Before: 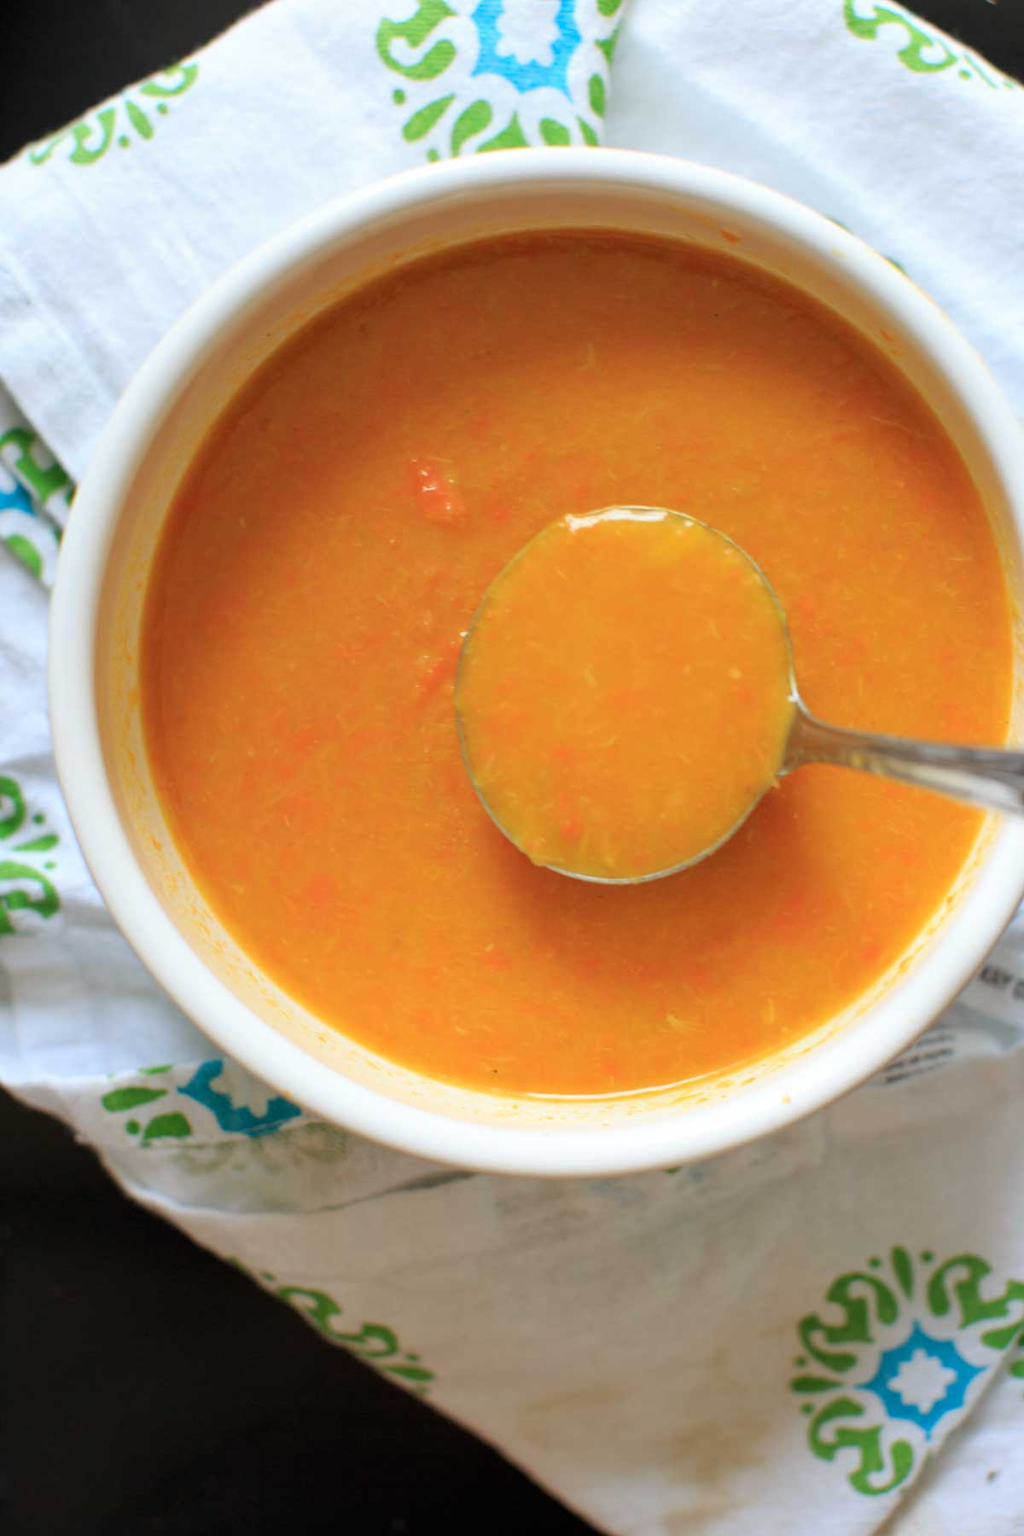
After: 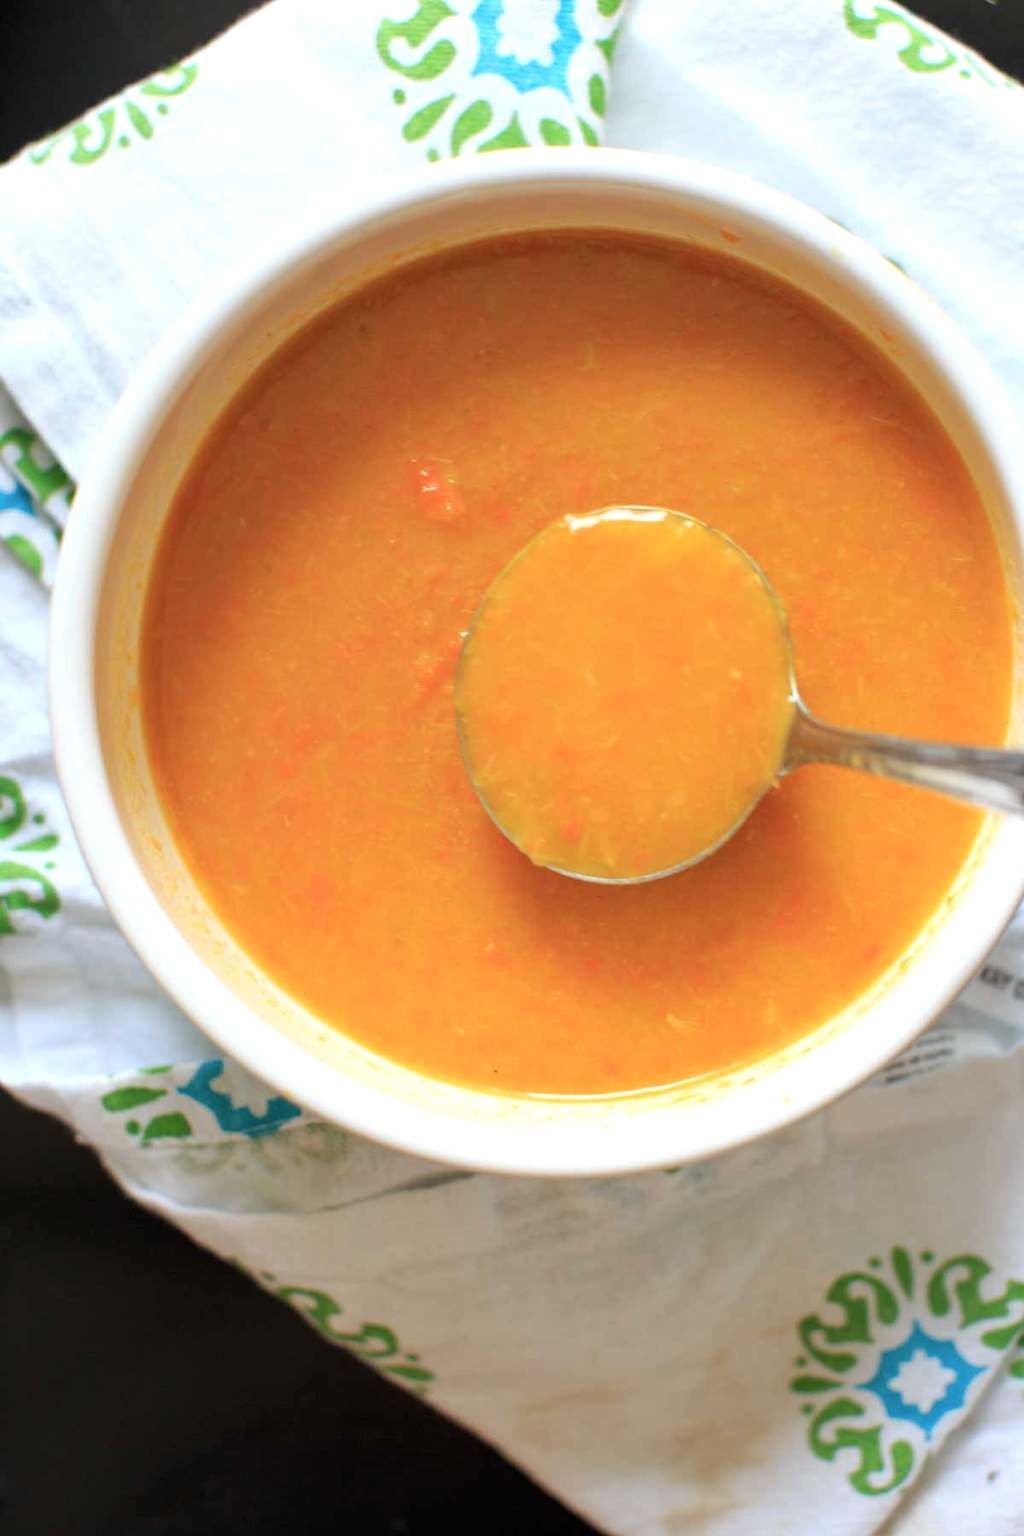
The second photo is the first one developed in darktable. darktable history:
exposure: exposure 0.298 EV, compensate highlight preservation false
contrast brightness saturation: saturation -0.068
